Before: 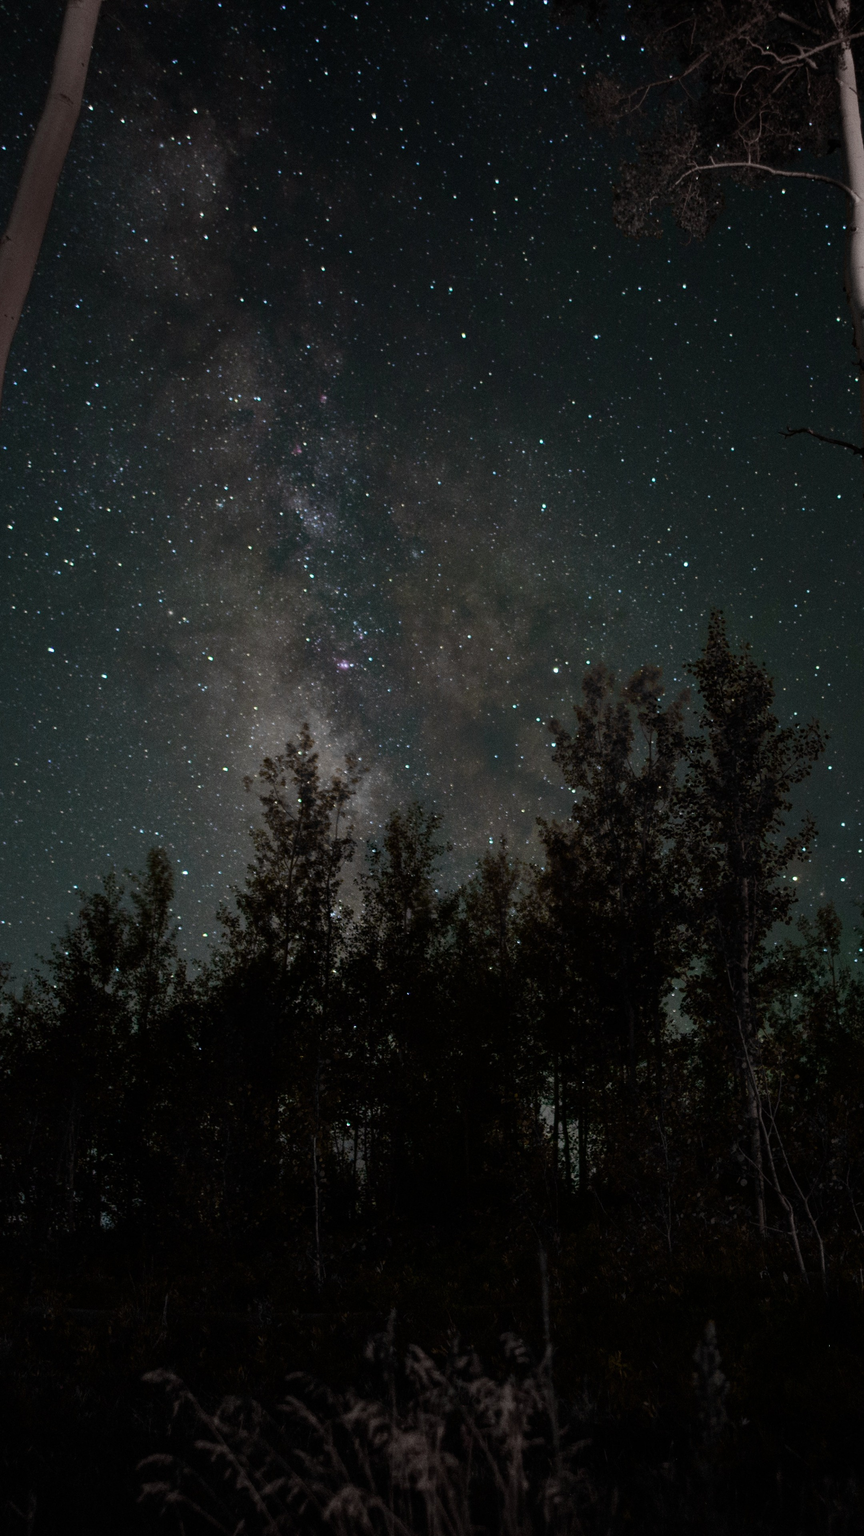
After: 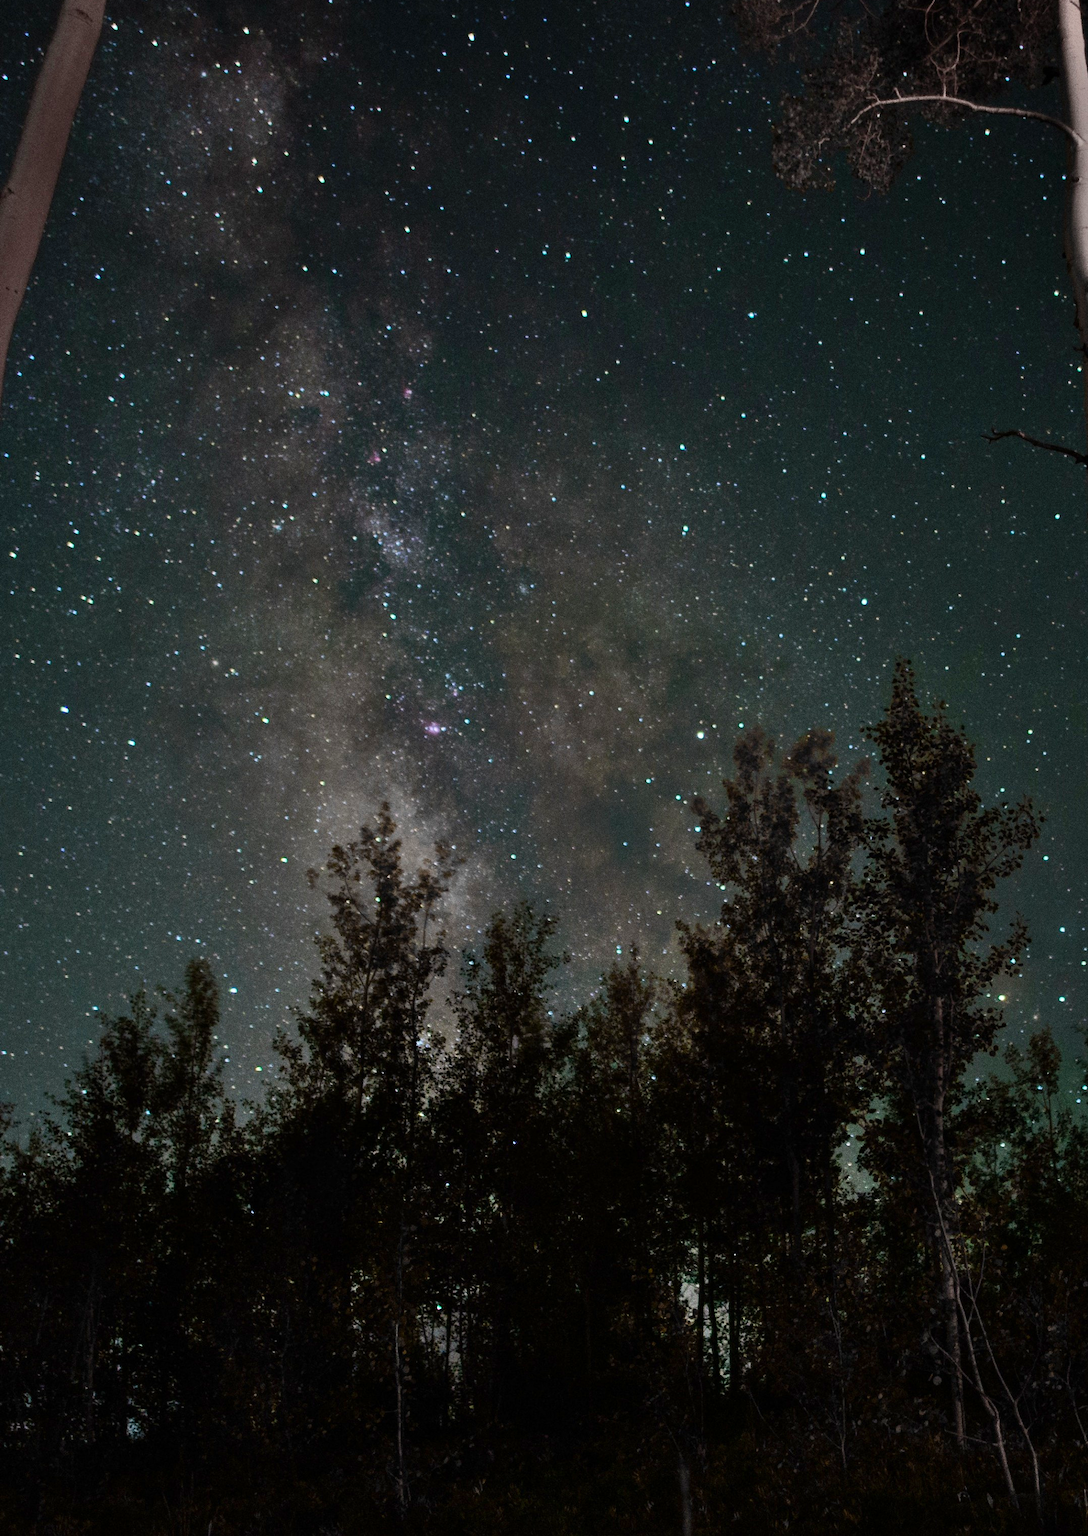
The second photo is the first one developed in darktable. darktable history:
crop and rotate: top 5.667%, bottom 14.937%
contrast brightness saturation: contrast 0.08, saturation 0.2
shadows and highlights: radius 118.69, shadows 42.21, highlights -61.56, soften with gaussian
